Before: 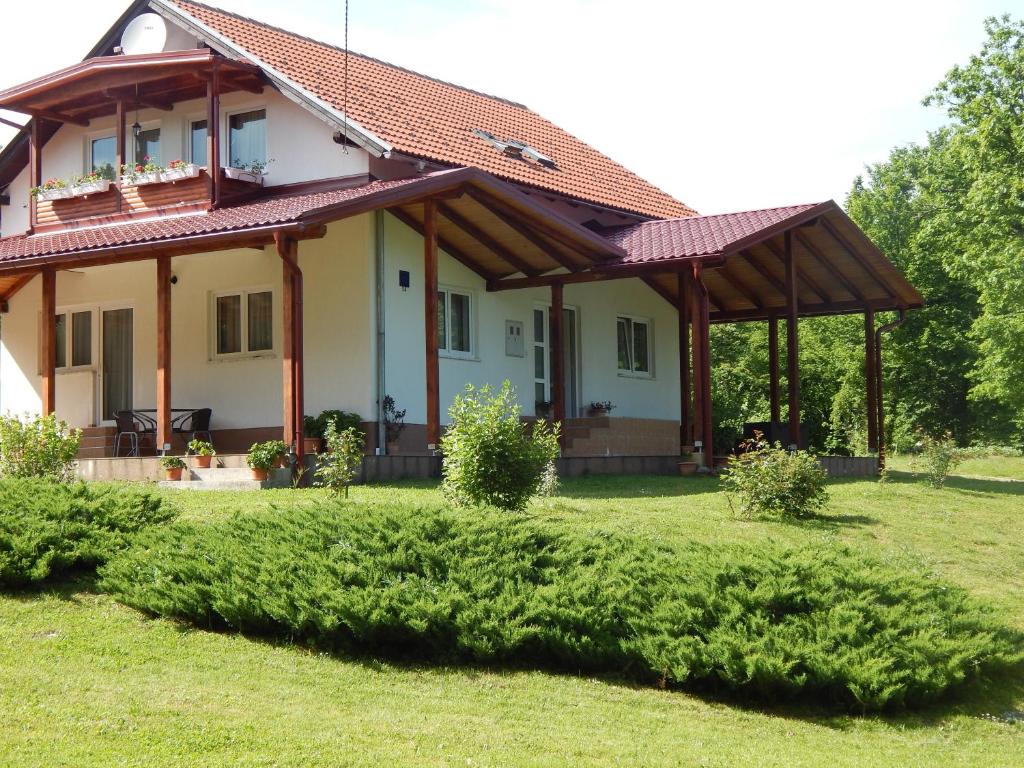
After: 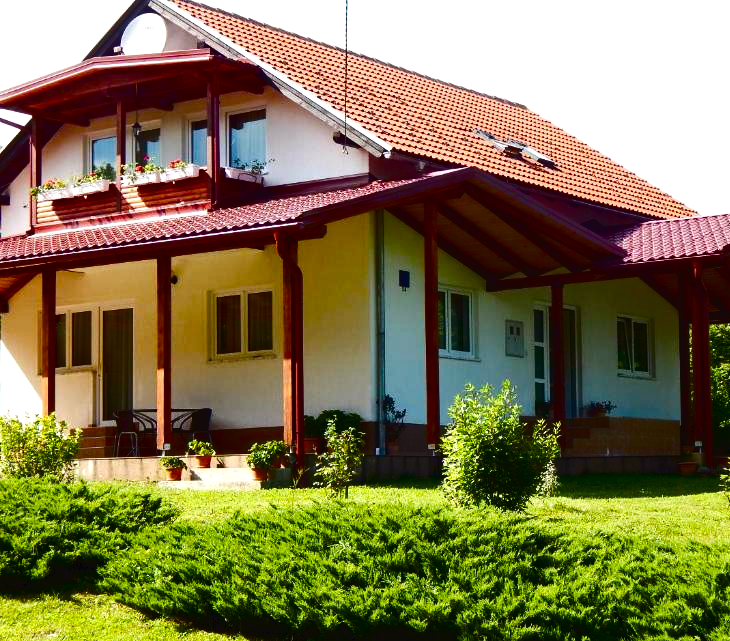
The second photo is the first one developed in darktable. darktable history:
contrast brightness saturation: brightness -0.212, saturation 0.078
crop: right 28.648%, bottom 16.504%
color balance rgb: power › chroma 0.325%, power › hue 22.92°, linear chroma grading › global chroma 25.103%, perceptual saturation grading › global saturation -0.01%, perceptual saturation grading › highlights -17.537%, perceptual saturation grading › mid-tones 33.719%, perceptual saturation grading › shadows 50.263%, global vibrance 25.081%, contrast 20.373%
tone curve: curves: ch0 [(0, 0) (0.003, 0.031) (0.011, 0.033) (0.025, 0.036) (0.044, 0.045) (0.069, 0.06) (0.1, 0.079) (0.136, 0.109) (0.177, 0.15) (0.224, 0.192) (0.277, 0.262) (0.335, 0.347) (0.399, 0.433) (0.468, 0.528) (0.543, 0.624) (0.623, 0.705) (0.709, 0.788) (0.801, 0.865) (0.898, 0.933) (1, 1)], color space Lab, independent channels, preserve colors none
